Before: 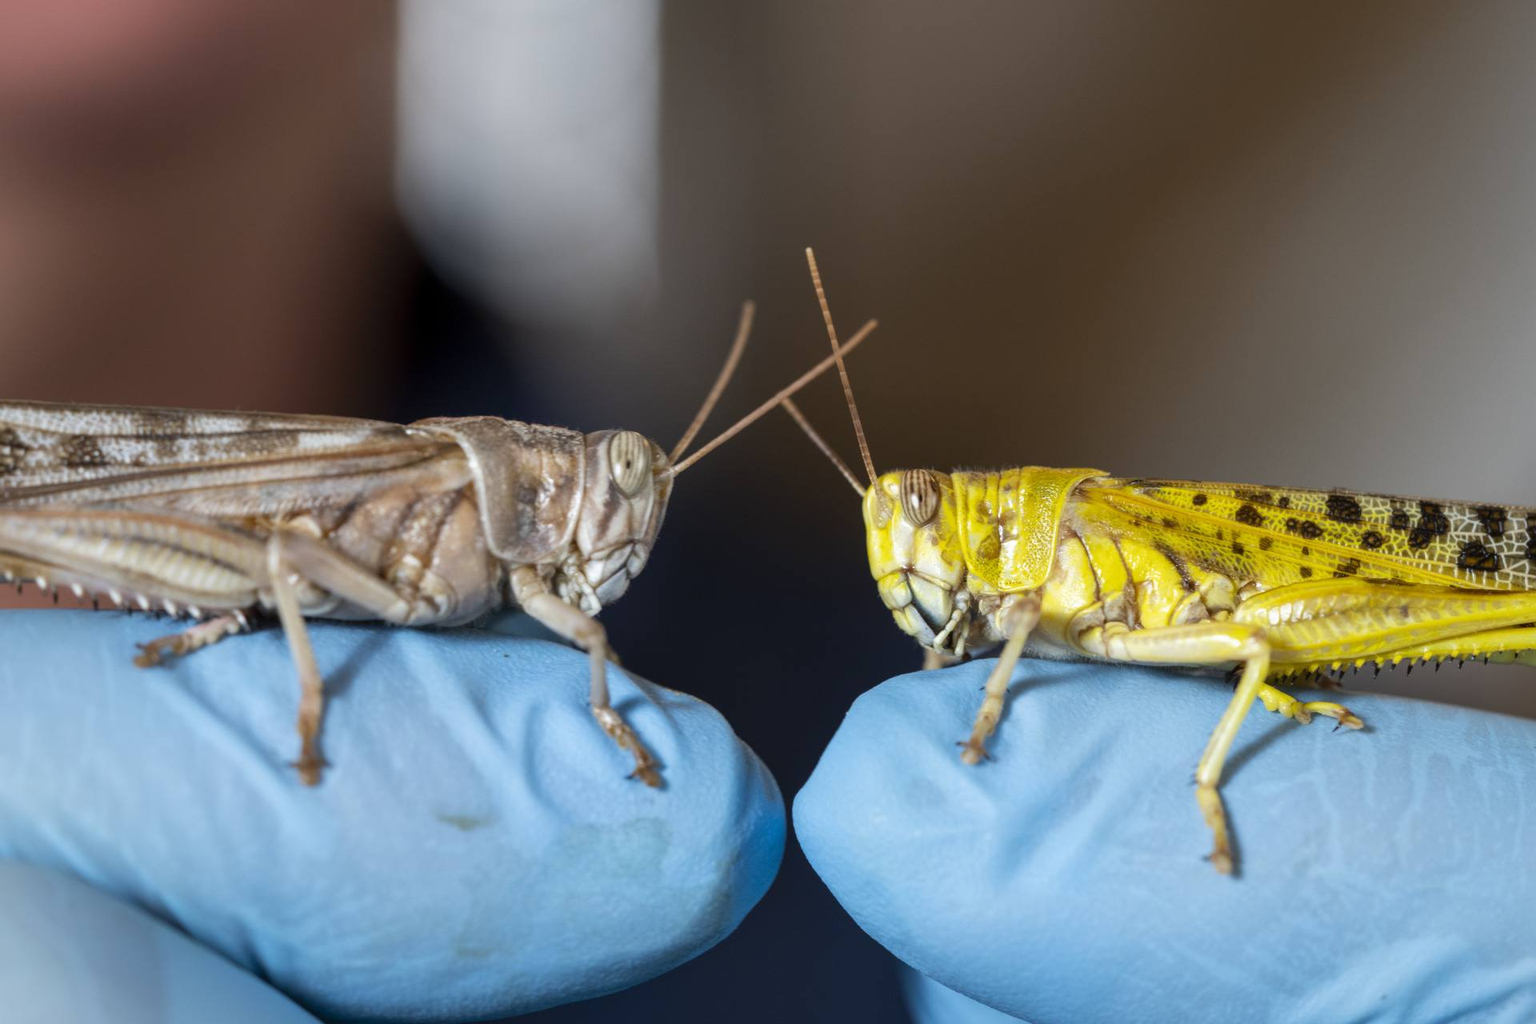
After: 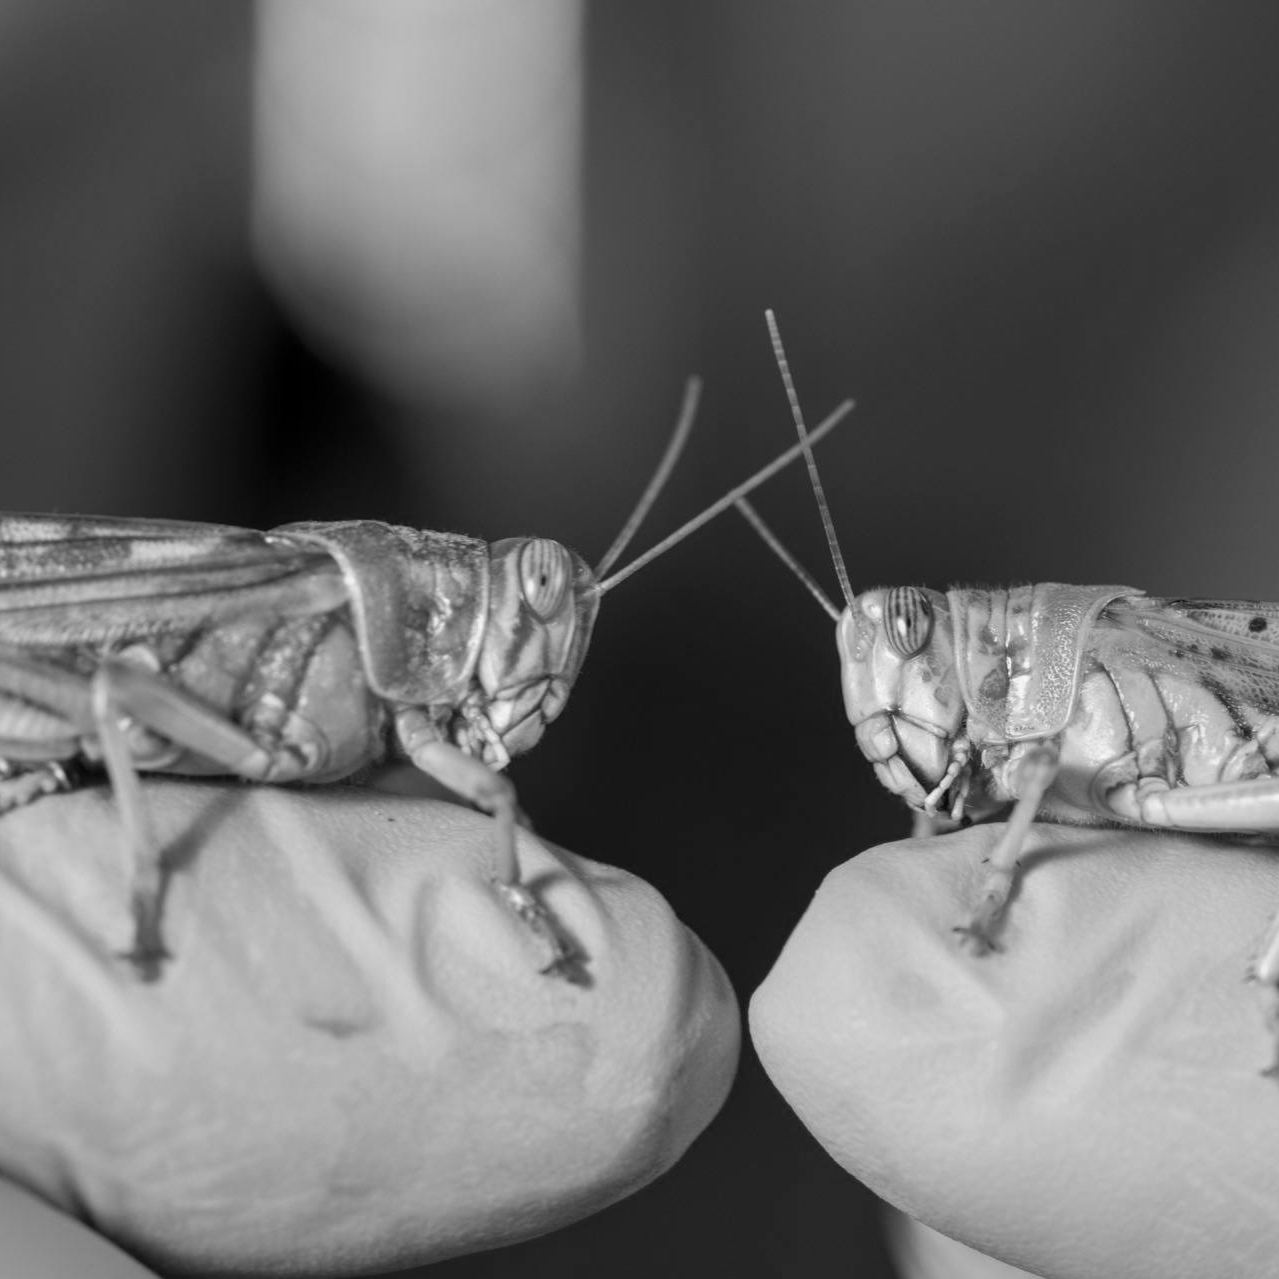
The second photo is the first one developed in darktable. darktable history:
color calibration: output gray [0.28, 0.41, 0.31, 0], gray › normalize channels true, illuminant same as pipeline (D50), adaptation XYZ, x 0.346, y 0.359, gamut compression 0
crop and rotate: left 12.648%, right 20.685%
